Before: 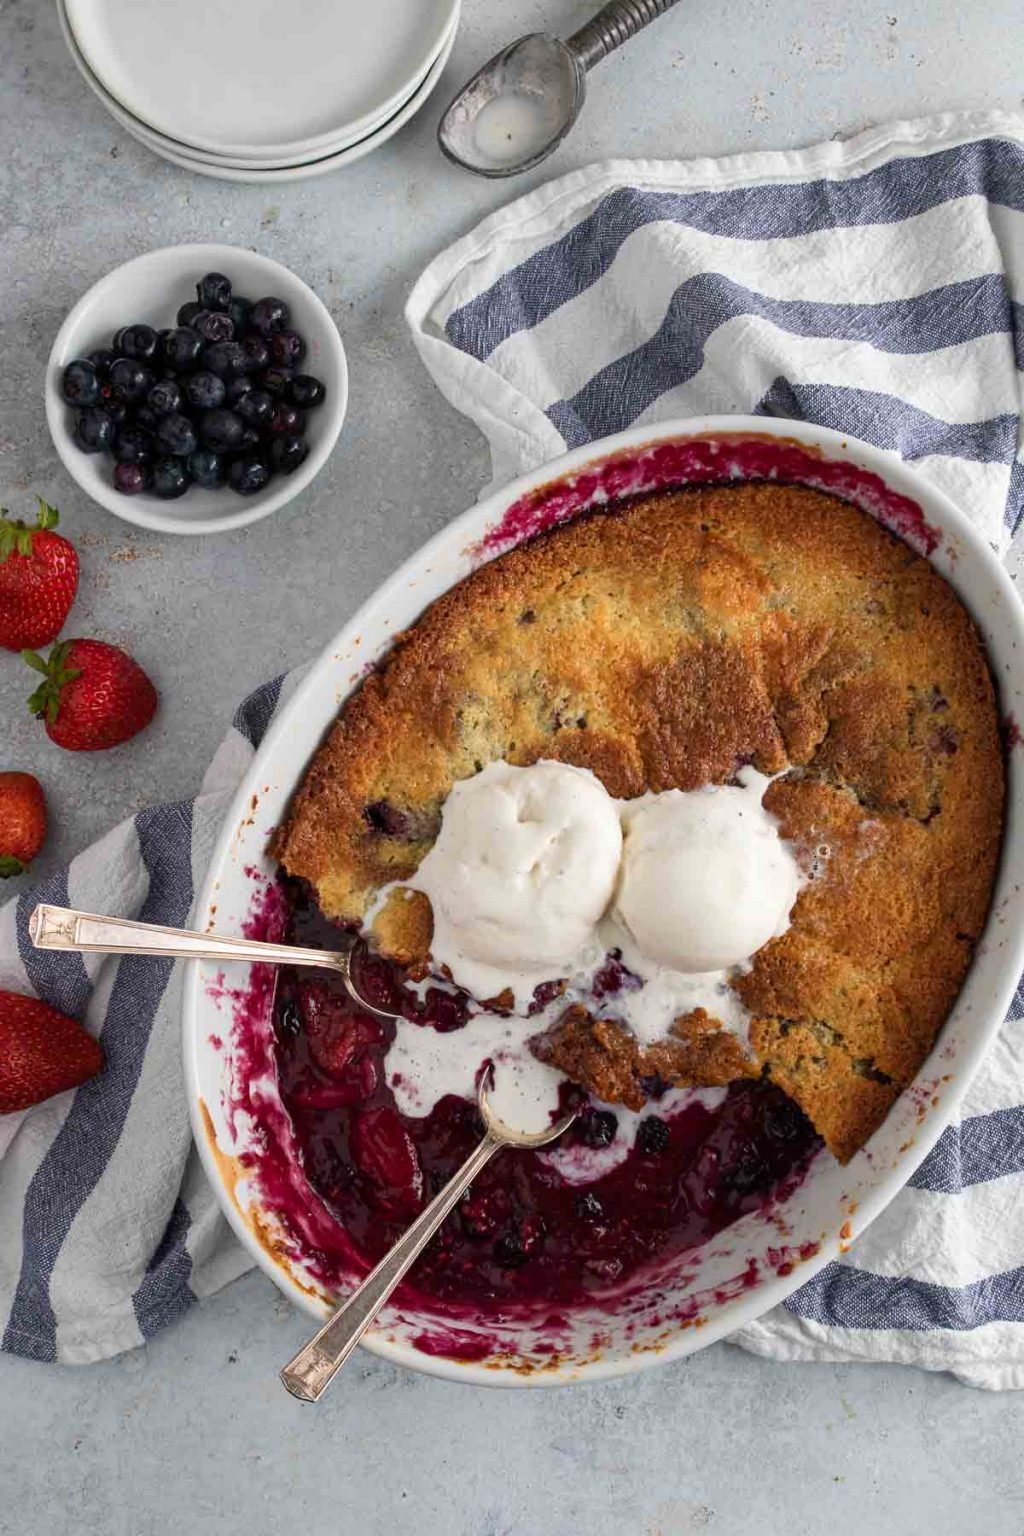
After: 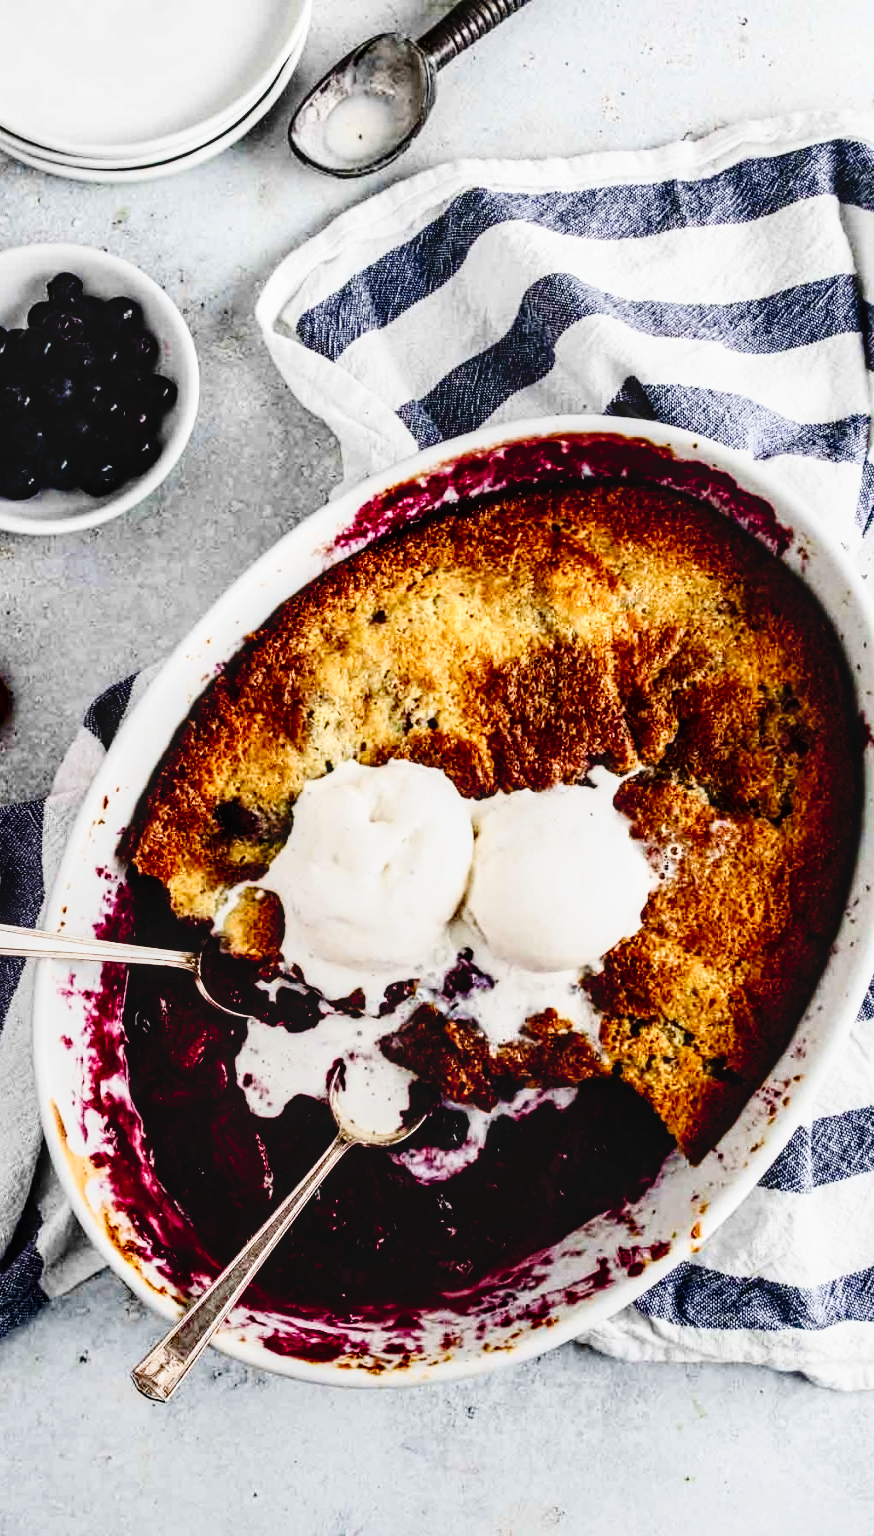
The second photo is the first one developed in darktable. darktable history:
crop and rotate: left 14.584%
tone curve: curves: ch0 [(0, 0) (0.003, 0.006) (0.011, 0.007) (0.025, 0.009) (0.044, 0.012) (0.069, 0.021) (0.1, 0.036) (0.136, 0.056) (0.177, 0.105) (0.224, 0.165) (0.277, 0.251) (0.335, 0.344) (0.399, 0.439) (0.468, 0.532) (0.543, 0.628) (0.623, 0.718) (0.709, 0.797) (0.801, 0.874) (0.898, 0.943) (1, 1)], preserve colors none
filmic rgb: black relative exposure -8.7 EV, white relative exposure 2.7 EV, threshold 3 EV, target black luminance 0%, hardness 6.25, latitude 75%, contrast 1.325, highlights saturation mix -5%, preserve chrominance no, color science v5 (2021), iterations of high-quality reconstruction 0, enable highlight reconstruction true
local contrast: on, module defaults
contrast brightness saturation: contrast 0.28
